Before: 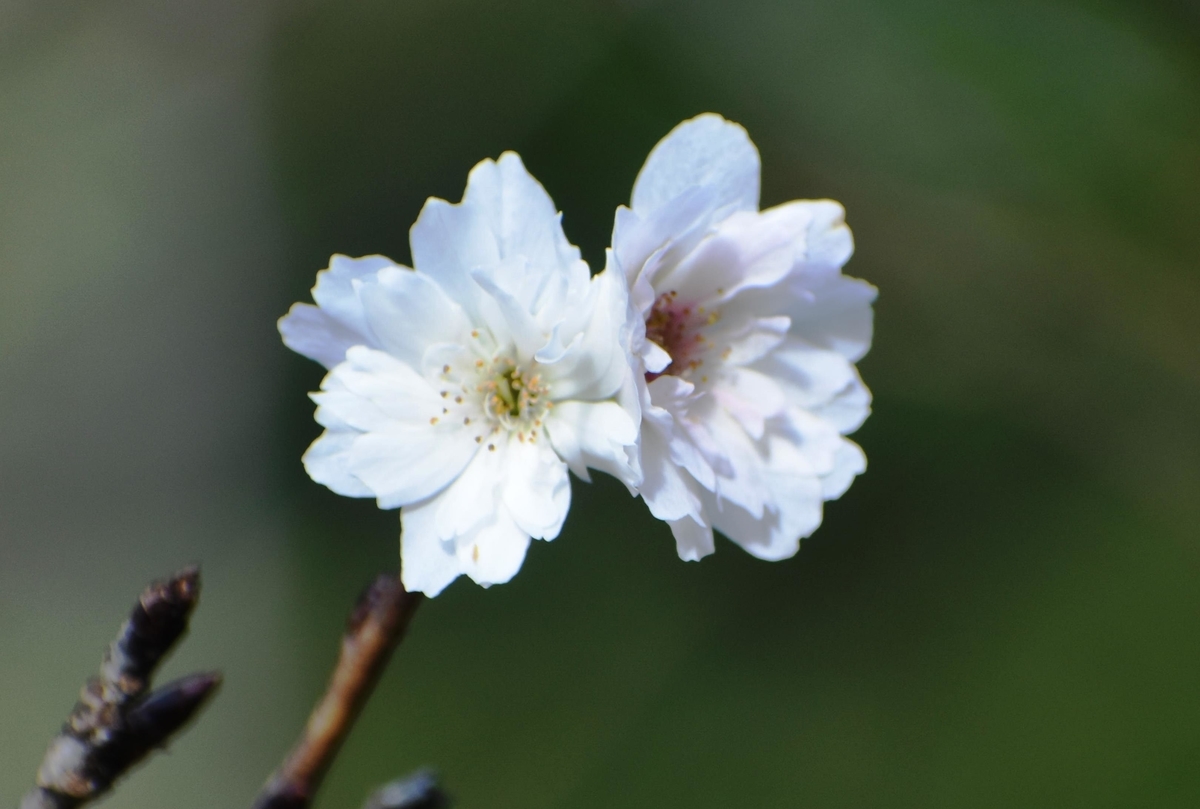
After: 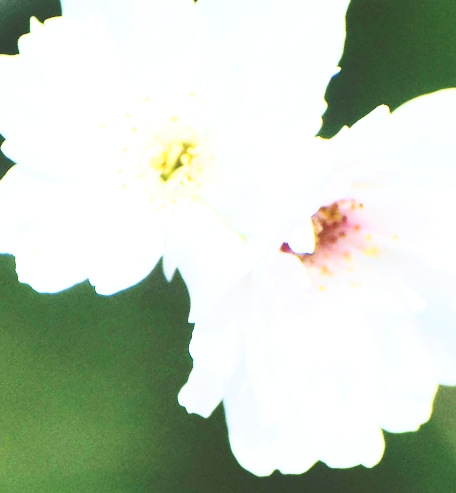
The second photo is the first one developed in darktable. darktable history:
crop and rotate: angle -45.12°, top 16.131%, right 0.858%, bottom 11.732%
exposure: black level correction 0, exposure 0.698 EV, compensate highlight preservation false
contrast brightness saturation: contrast 0.391, brightness 0.517
base curve: curves: ch0 [(0, 0) (0.032, 0.037) (0.105, 0.228) (0.435, 0.76) (0.856, 0.983) (1, 1)], preserve colors none
